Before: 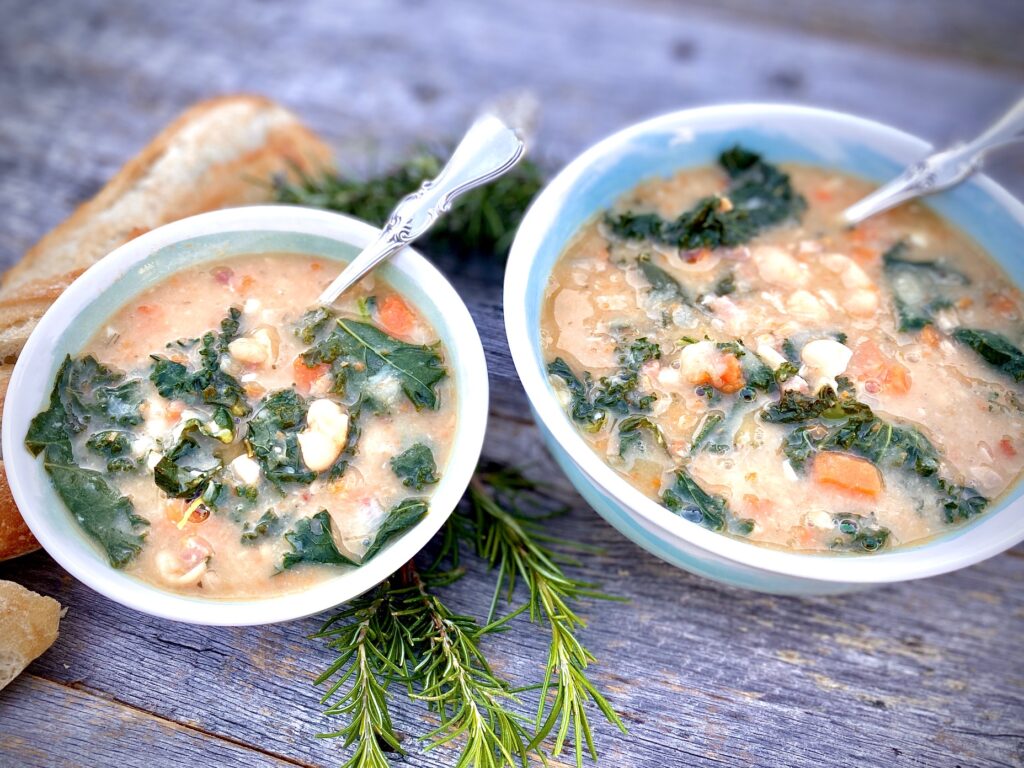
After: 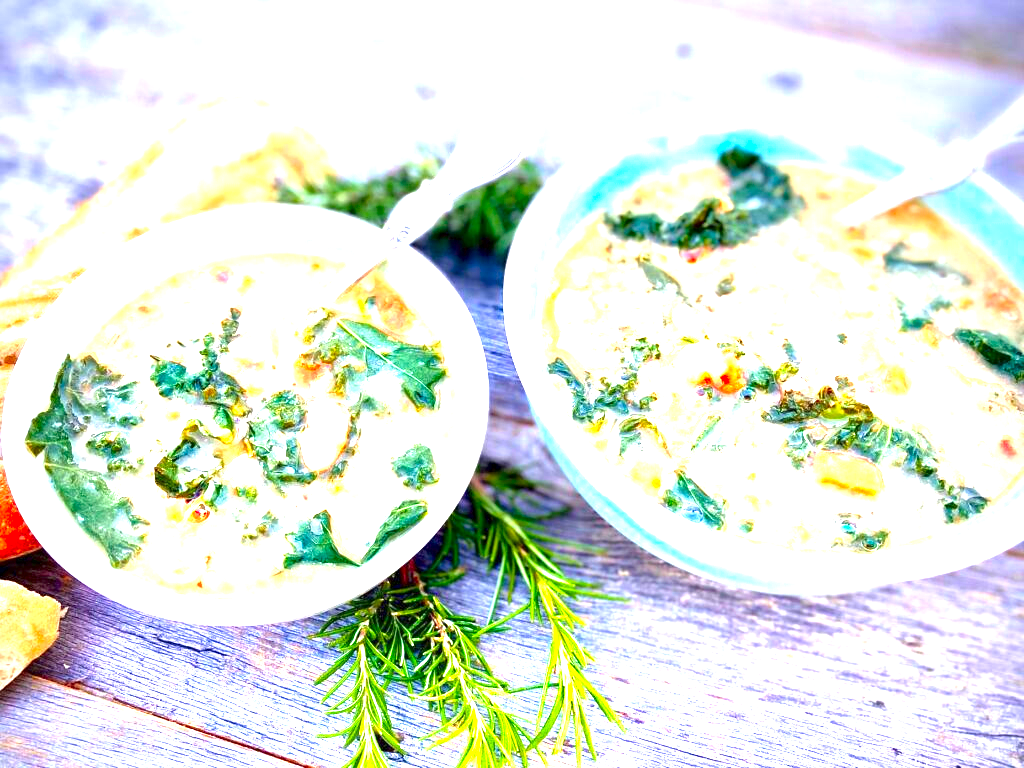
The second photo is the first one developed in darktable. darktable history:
color contrast: green-magenta contrast 1.69, blue-yellow contrast 1.49
exposure: exposure 2.003 EV, compensate highlight preservation false
local contrast: mode bilateral grid, contrast 20, coarseness 50, detail 120%, midtone range 0.2
